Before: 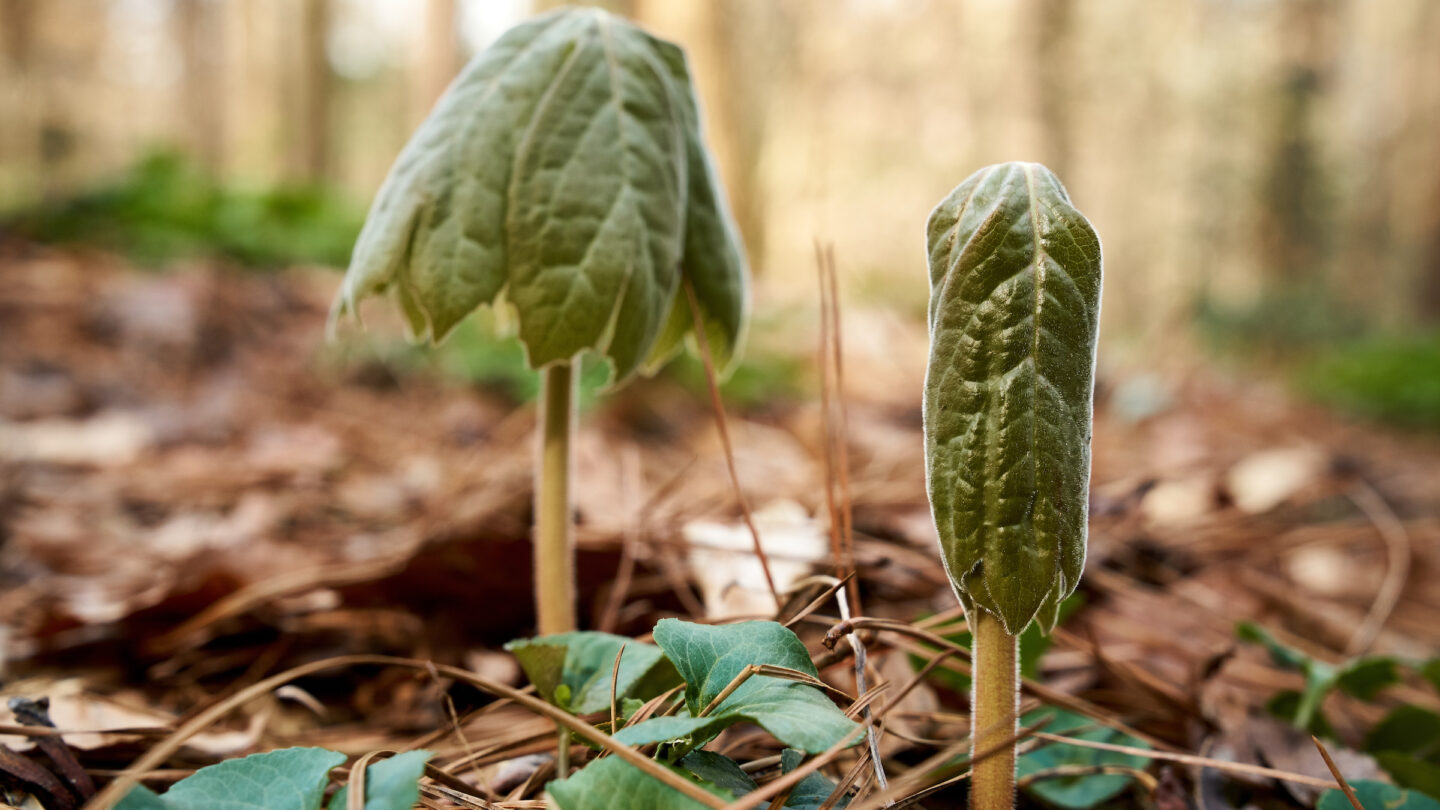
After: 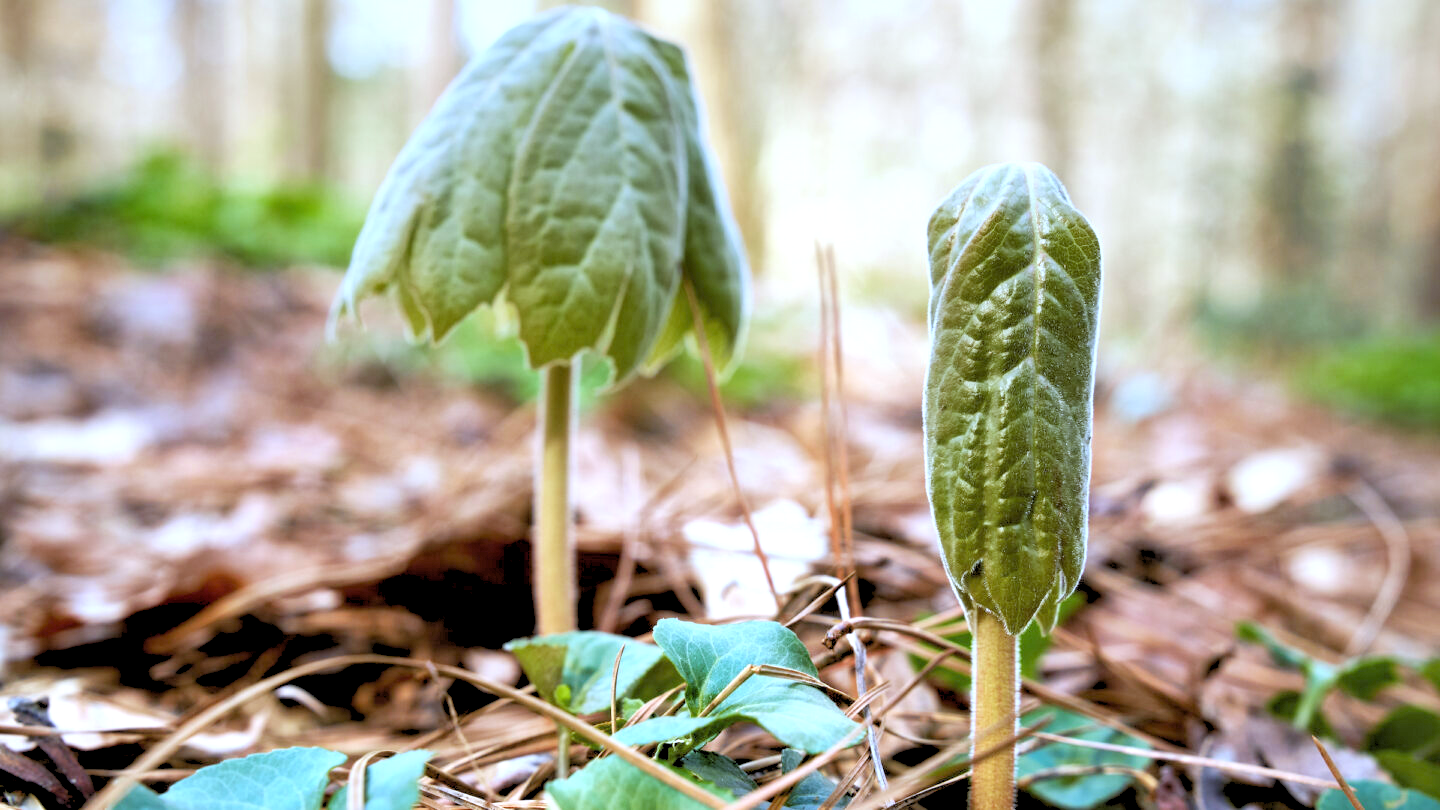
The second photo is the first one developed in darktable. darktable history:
white balance: red 0.871, blue 1.249
exposure: black level correction 0, exposure 1.3 EV, compensate highlight preservation false
local contrast: mode bilateral grid, contrast 10, coarseness 25, detail 115%, midtone range 0.2
rgb levels: preserve colors sum RGB, levels [[0.038, 0.433, 0.934], [0, 0.5, 1], [0, 0.5, 1]]
graduated density: on, module defaults
